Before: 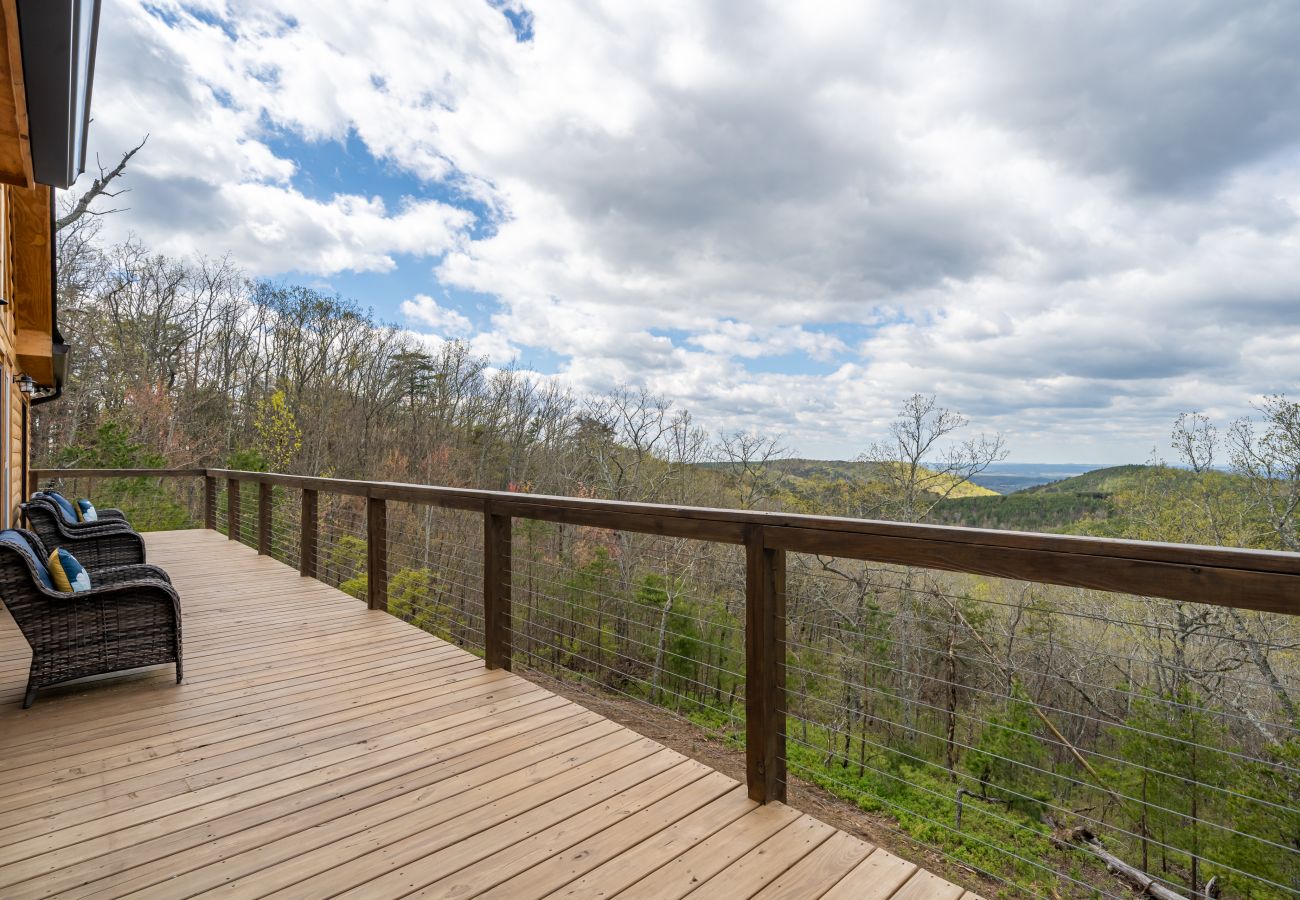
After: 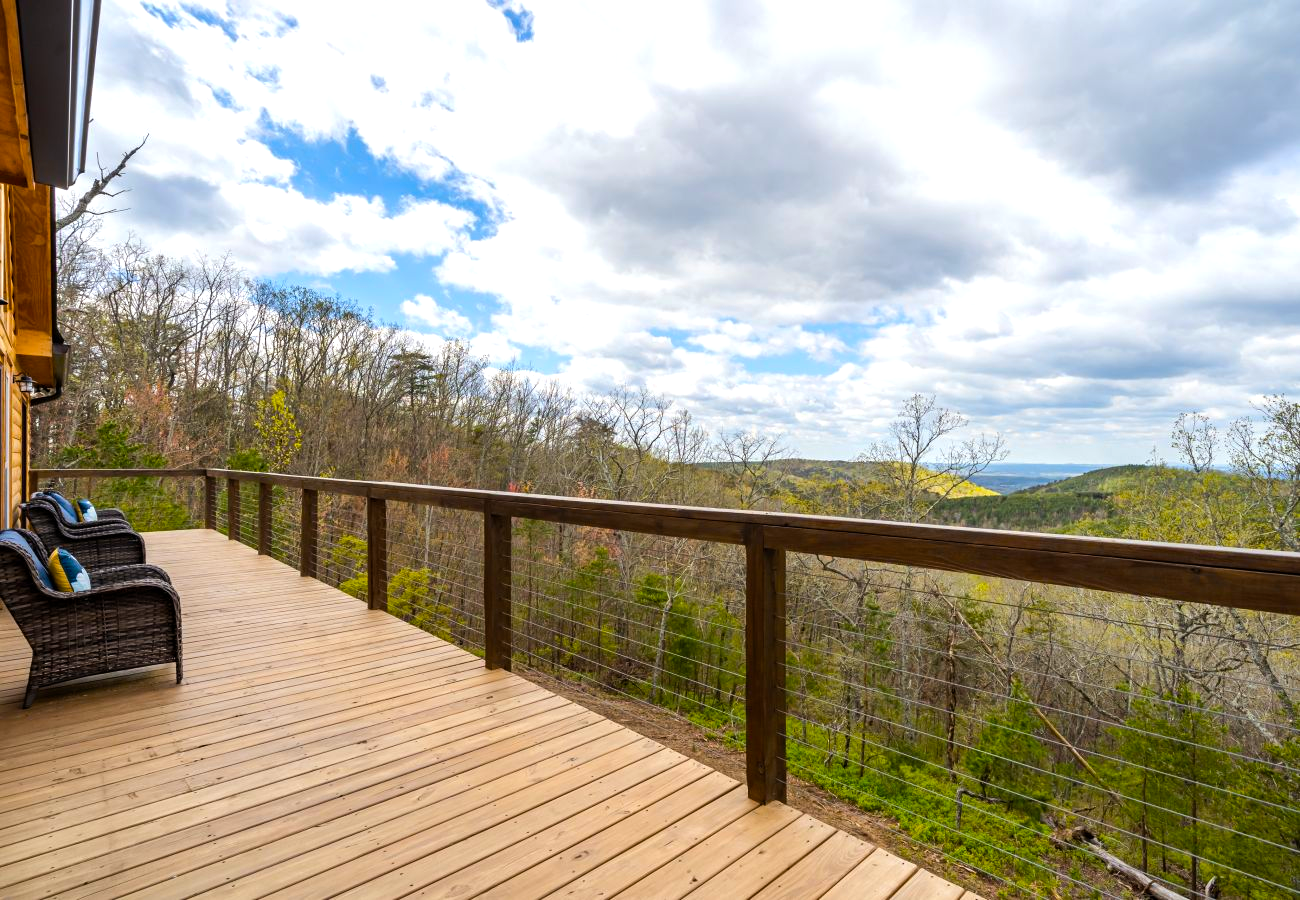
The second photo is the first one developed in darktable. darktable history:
tone equalizer: -8 EV -0.39 EV, -7 EV -0.408 EV, -6 EV -0.324 EV, -5 EV -0.245 EV, -3 EV 0.247 EV, -2 EV 0.335 EV, -1 EV 0.391 EV, +0 EV 0.447 EV, edges refinement/feathering 500, mask exposure compensation -1.57 EV, preserve details no
color balance rgb: power › luminance 1.183%, power › chroma 0.404%, power › hue 34.16°, perceptual saturation grading › global saturation 30.69%, perceptual brilliance grading › global brilliance 2.564%, perceptual brilliance grading › highlights -2.743%, perceptual brilliance grading › shadows 2.968%, global vibrance 20%
